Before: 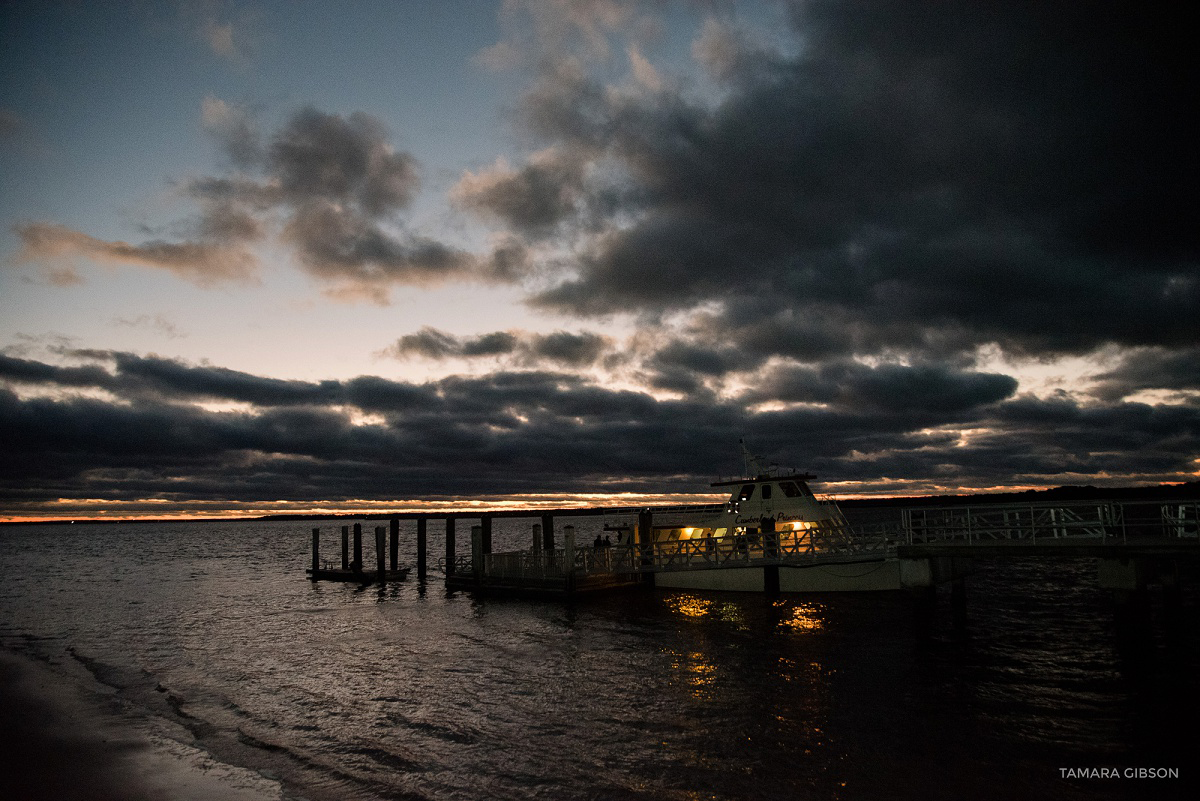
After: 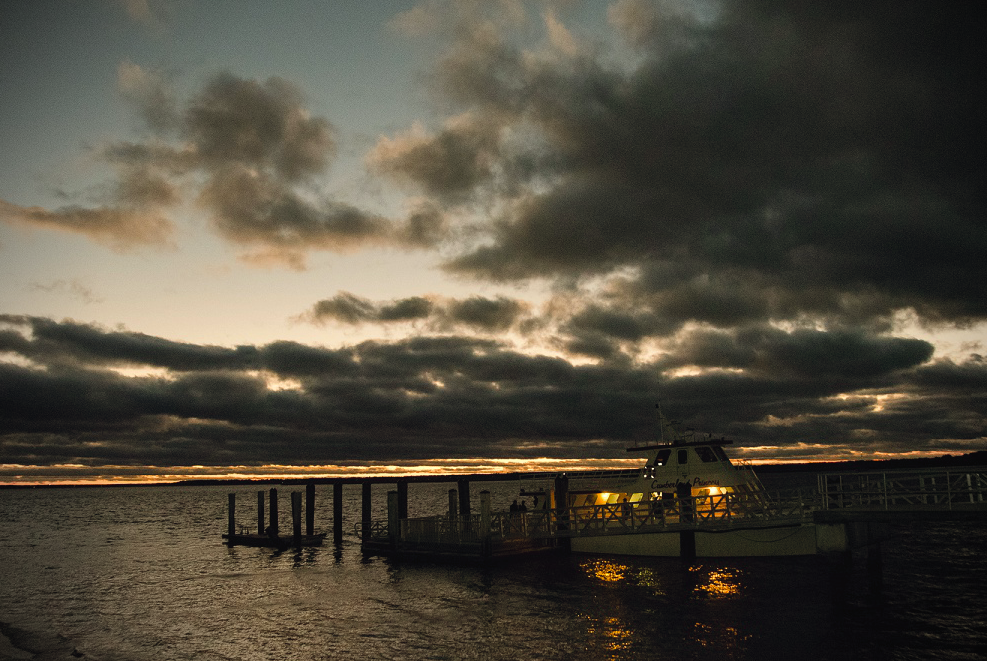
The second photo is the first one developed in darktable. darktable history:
color correction: highlights a* -1.4, highlights b* 10.16, shadows a* 0.509, shadows b* 19.11
crop and rotate: left 7.059%, top 4.493%, right 10.607%, bottom 12.936%
vignetting: on, module defaults
color balance rgb: global offset › luminance 0.393%, global offset › chroma 0.212%, global offset › hue 254.87°, perceptual saturation grading › global saturation 8.305%, perceptual saturation grading › shadows 2.98%
